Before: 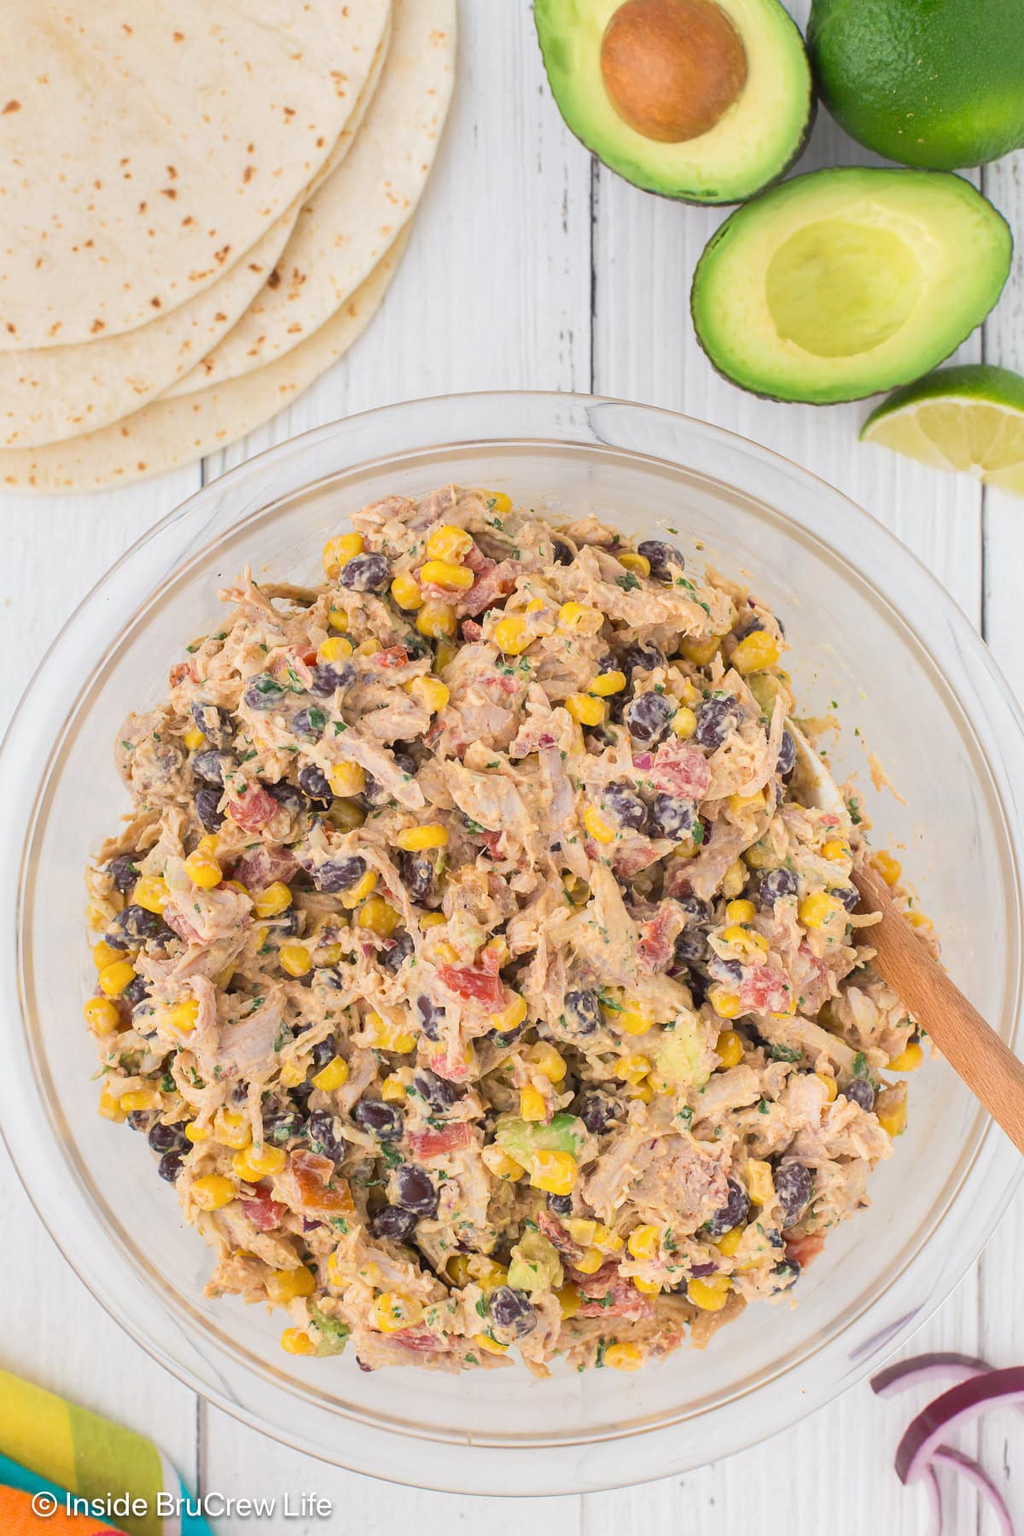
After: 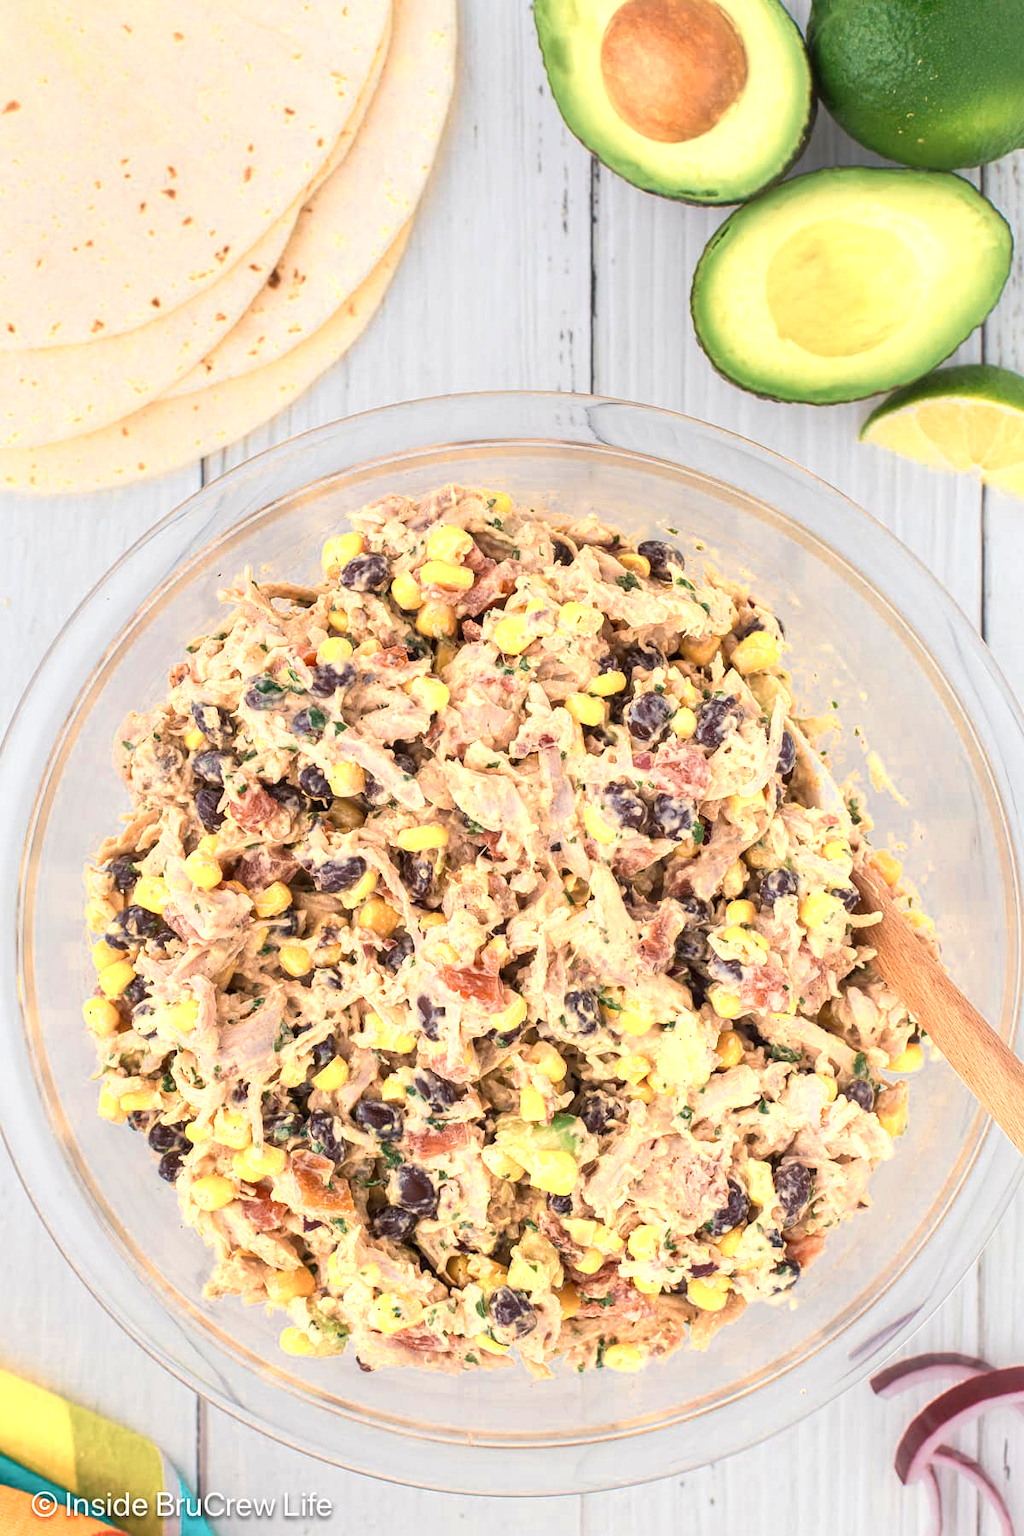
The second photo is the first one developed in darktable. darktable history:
local contrast: on, module defaults
velvia: strength 27%
color zones: curves: ch0 [(0.018, 0.548) (0.197, 0.654) (0.425, 0.447) (0.605, 0.658) (0.732, 0.579)]; ch1 [(0.105, 0.531) (0.224, 0.531) (0.386, 0.39) (0.618, 0.456) (0.732, 0.456) (0.956, 0.421)]; ch2 [(0.039, 0.583) (0.215, 0.465) (0.399, 0.544) (0.465, 0.548) (0.614, 0.447) (0.724, 0.43) (0.882, 0.623) (0.956, 0.632)]
